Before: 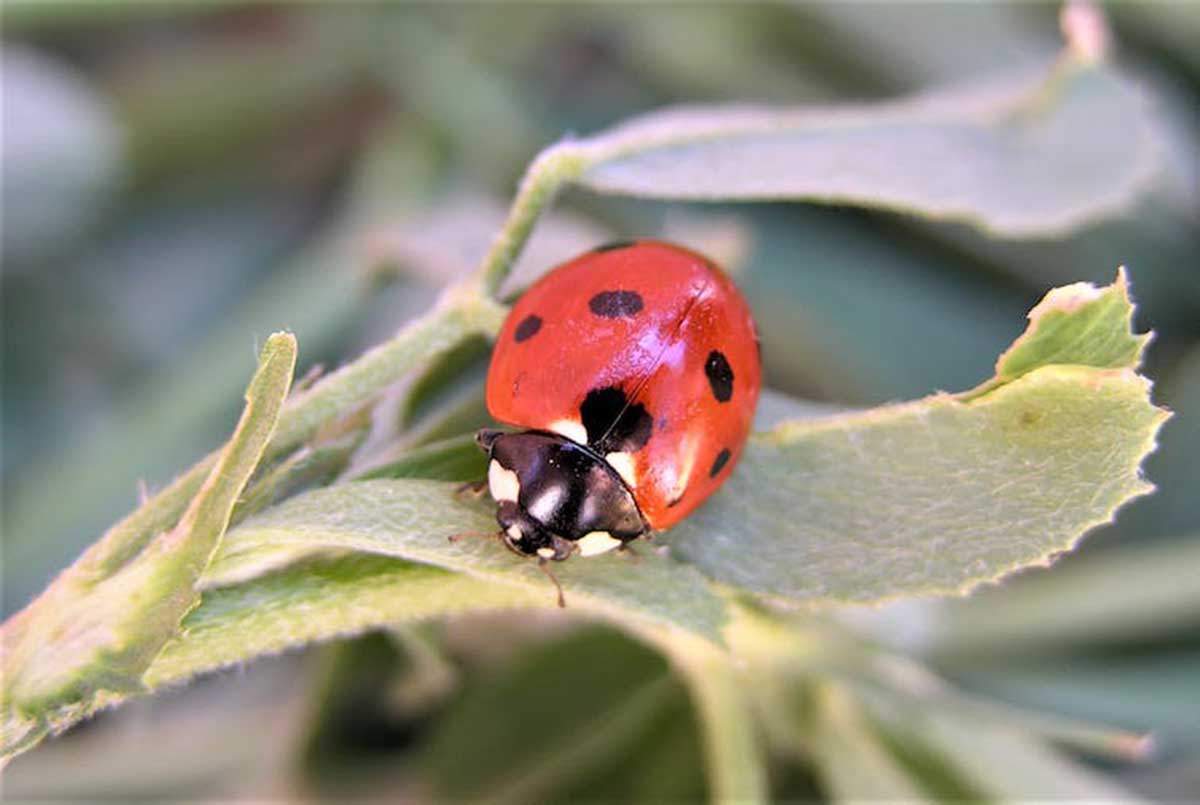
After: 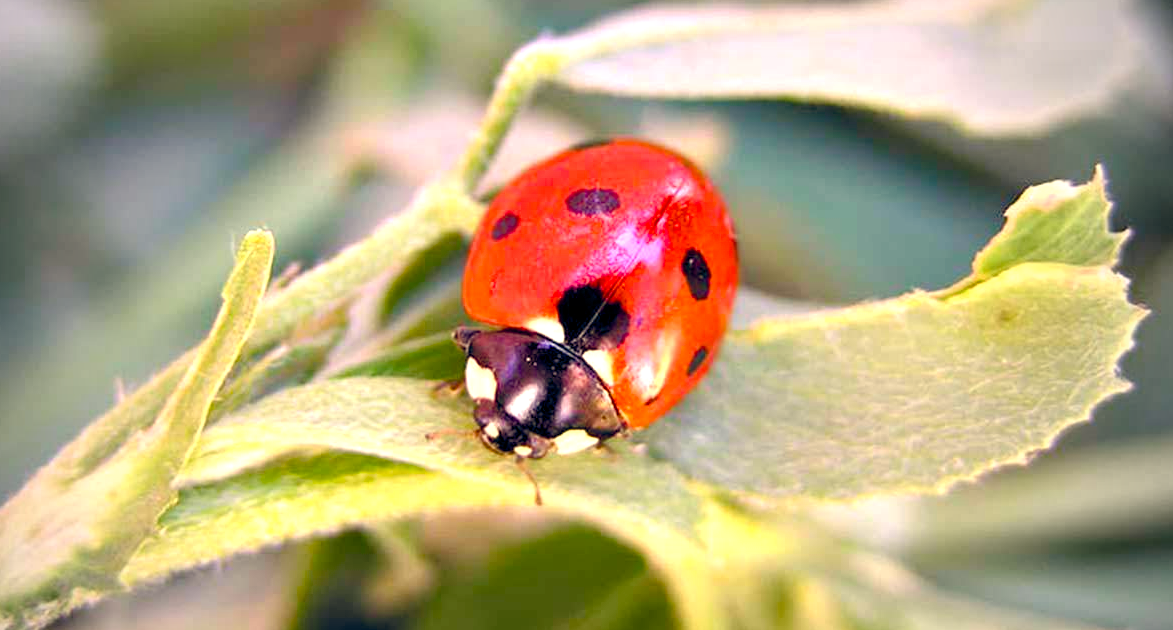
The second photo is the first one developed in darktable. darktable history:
color correction: highlights a* 1.36, highlights b* 18.16
exposure: exposure 0.639 EV, compensate highlight preservation false
vignetting: fall-off start 96.92%, fall-off radius 99.09%, width/height ratio 0.612, unbound false
crop and rotate: left 1.962%, top 12.78%, right 0.224%, bottom 8.907%
color balance rgb: global offset › chroma 0.148%, global offset › hue 253.18°, linear chroma grading › global chroma 19.874%, perceptual saturation grading › global saturation 20%, perceptual saturation grading › highlights -25.872%, perceptual saturation grading › shadows 49.255%, global vibrance 9.926%
